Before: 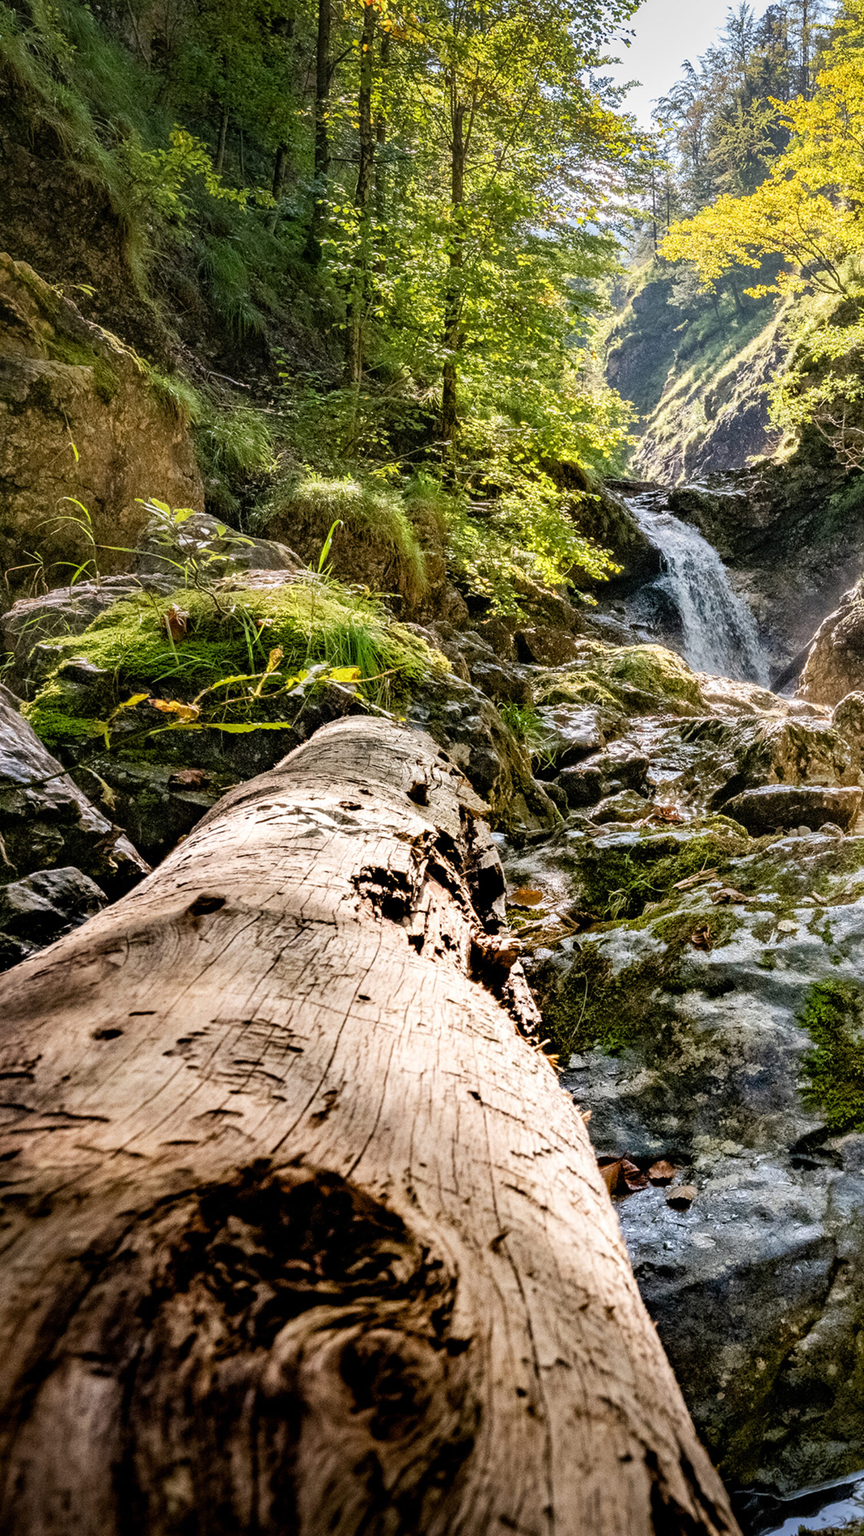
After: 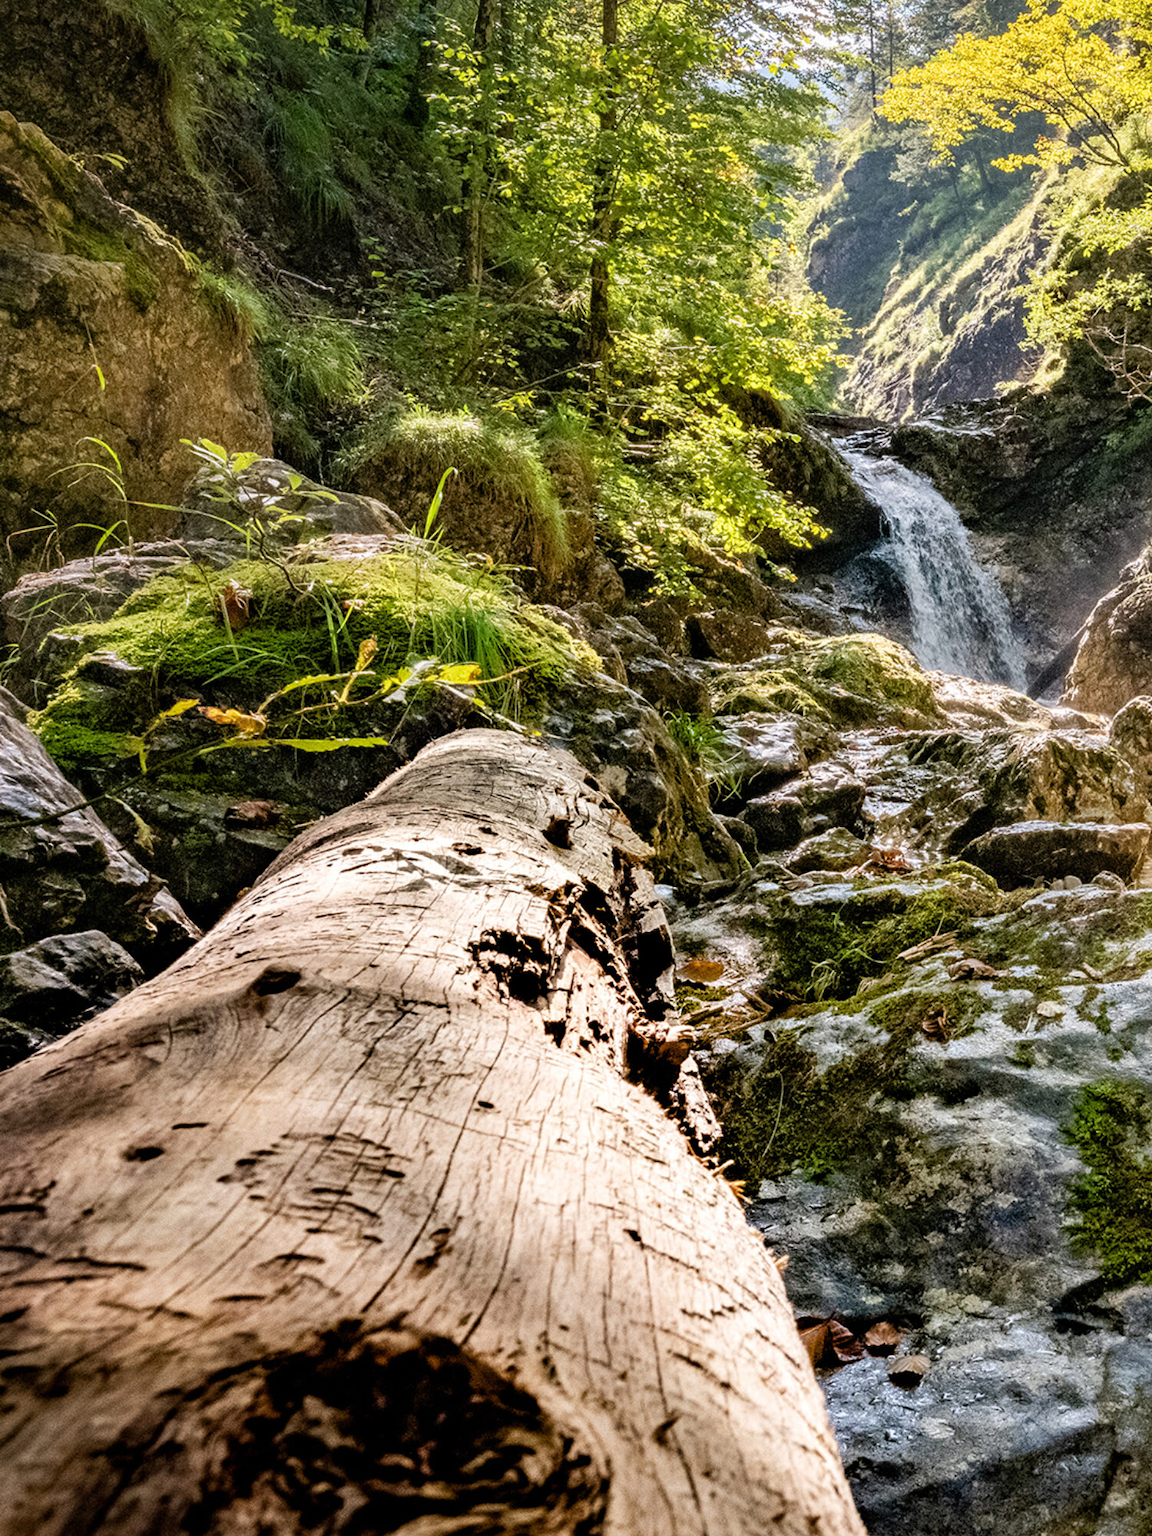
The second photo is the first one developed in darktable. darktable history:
crop: top 11.034%, bottom 13.959%
